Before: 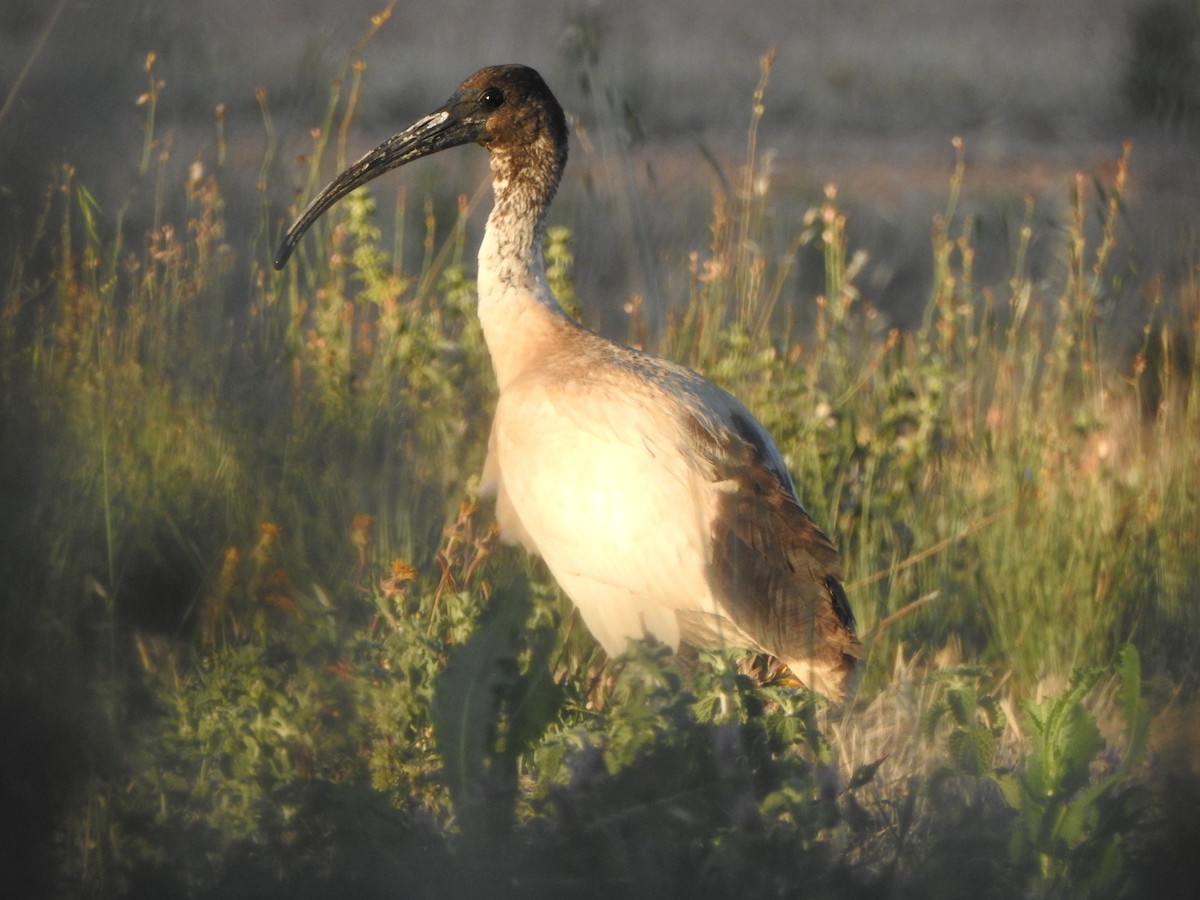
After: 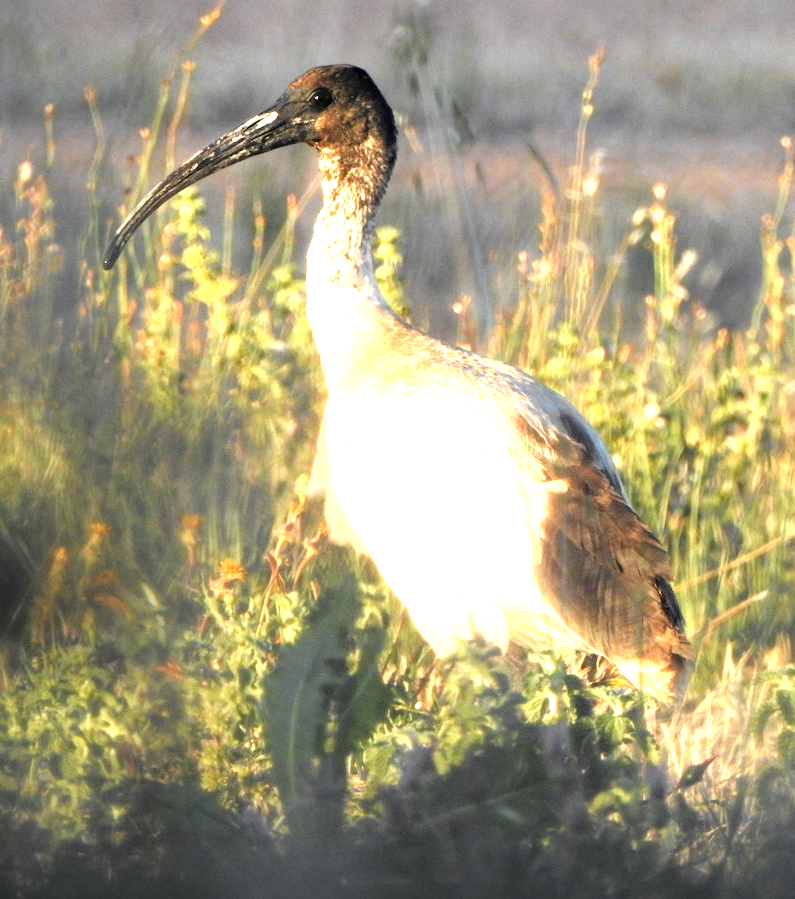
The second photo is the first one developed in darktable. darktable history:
tone equalizer: -8 EV -1.05 EV, -7 EV -1.01 EV, -6 EV -0.858 EV, -5 EV -0.554 EV, -3 EV 0.543 EV, -2 EV 0.852 EV, -1 EV 0.989 EV, +0 EV 1.06 EV, smoothing 1
exposure: black level correction 0, exposure 0.699 EV, compensate highlight preservation false
haze removal: compatibility mode true, adaptive false
color calibration: illuminant same as pipeline (D50), adaptation none (bypass), x 0.333, y 0.334, temperature 5016.93 K
crop and rotate: left 14.305%, right 19.395%
